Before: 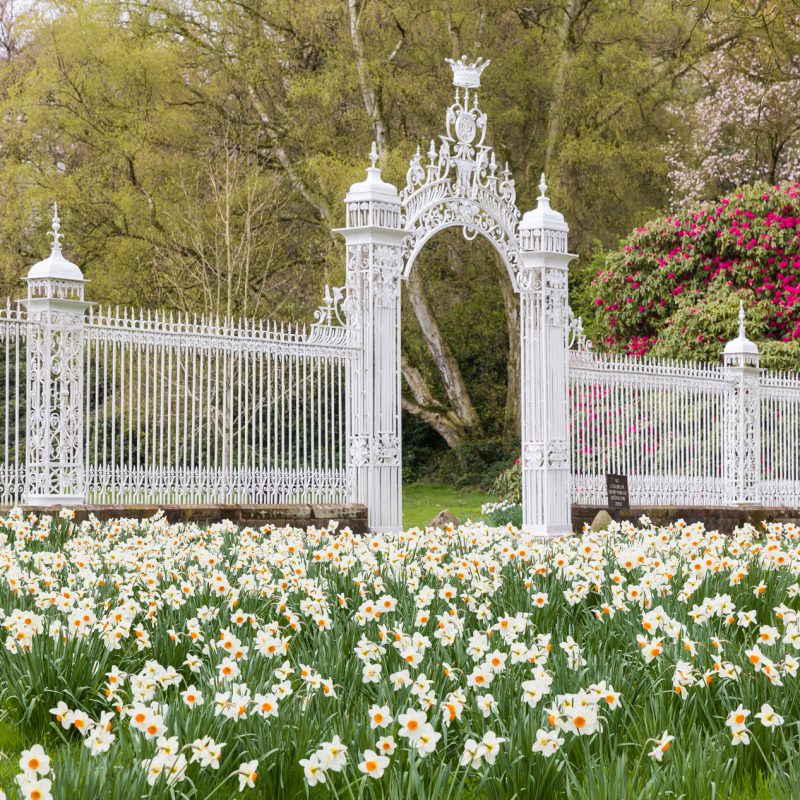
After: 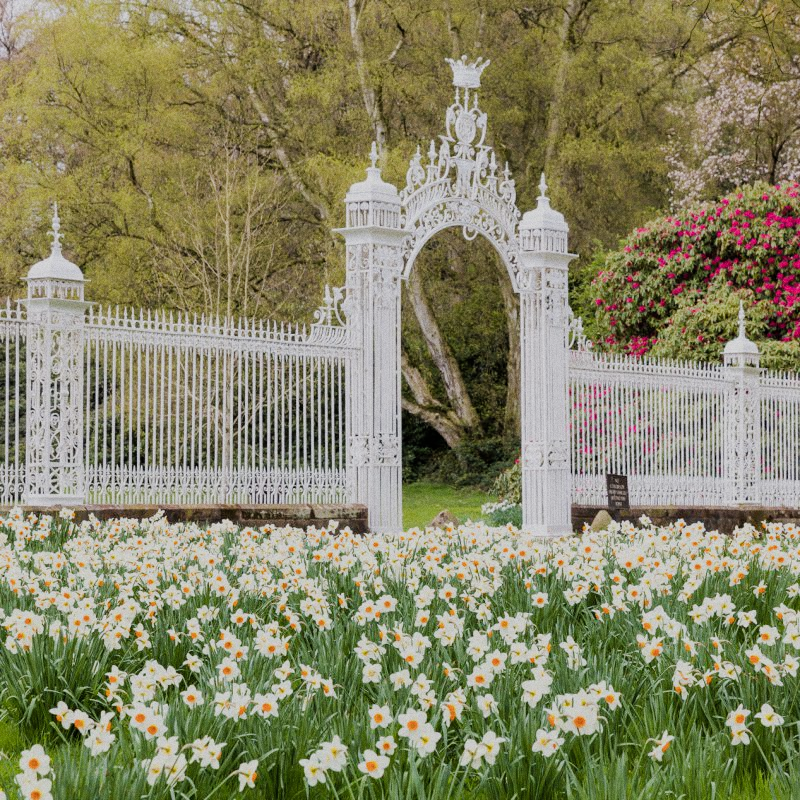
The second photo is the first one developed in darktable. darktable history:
filmic rgb: black relative exposure -7.65 EV, white relative exposure 4.56 EV, hardness 3.61
grain: coarseness 0.09 ISO
